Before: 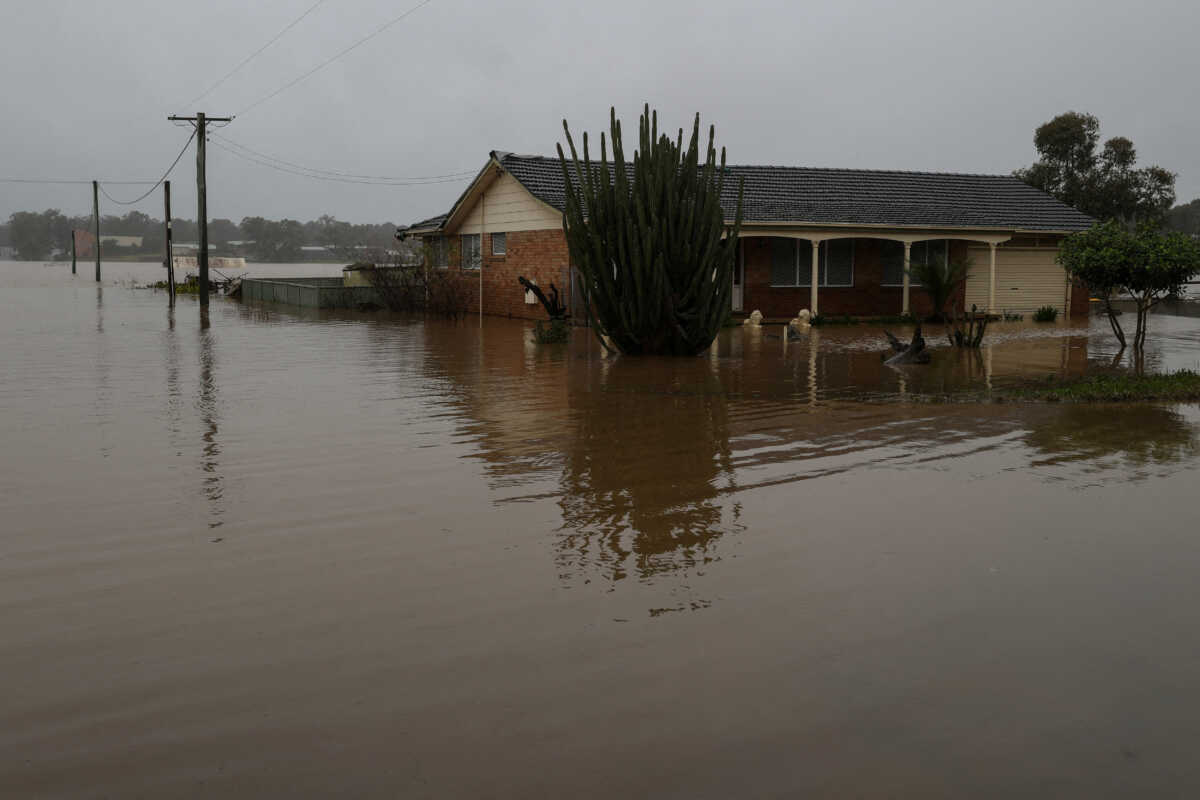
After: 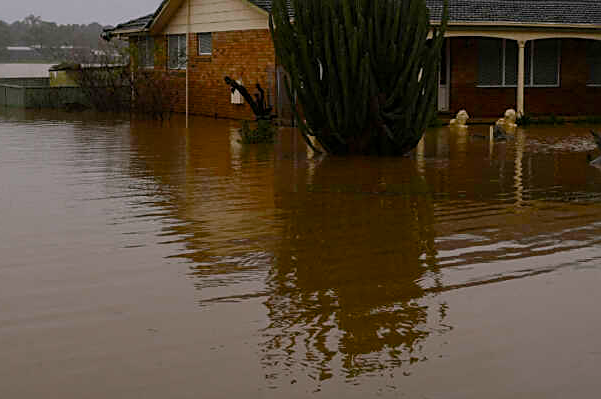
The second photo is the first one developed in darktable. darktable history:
crop: left 24.57%, top 25.024%, right 25.346%, bottom 25.006%
color balance rgb: highlights gain › chroma 1.546%, highlights gain › hue 311.48°, perceptual saturation grading › global saturation 34.851%, perceptual saturation grading › highlights -29.875%, perceptual saturation grading › shadows 34.932%, global vibrance 20%
sharpen: on, module defaults
